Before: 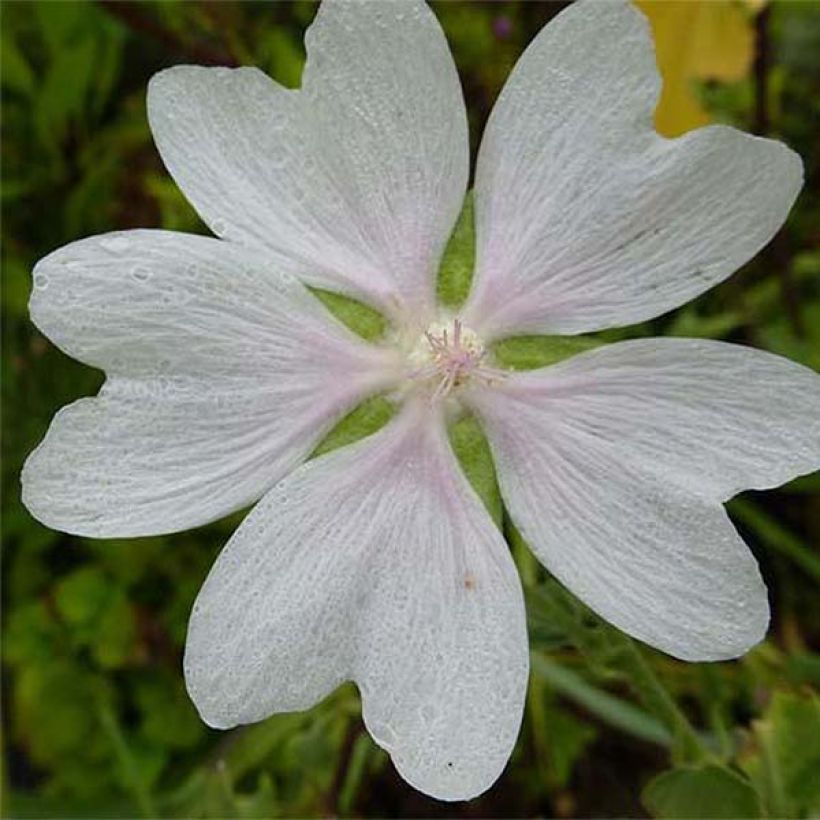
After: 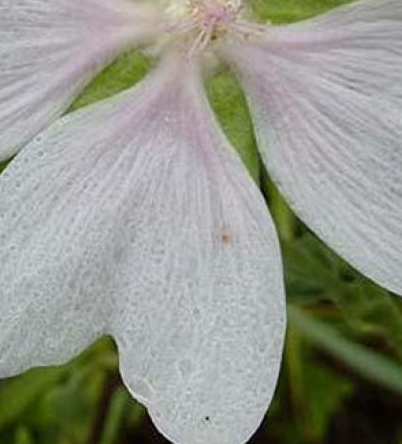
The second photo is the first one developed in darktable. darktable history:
crop: left 29.745%, top 42.297%, right 21.181%, bottom 3.478%
